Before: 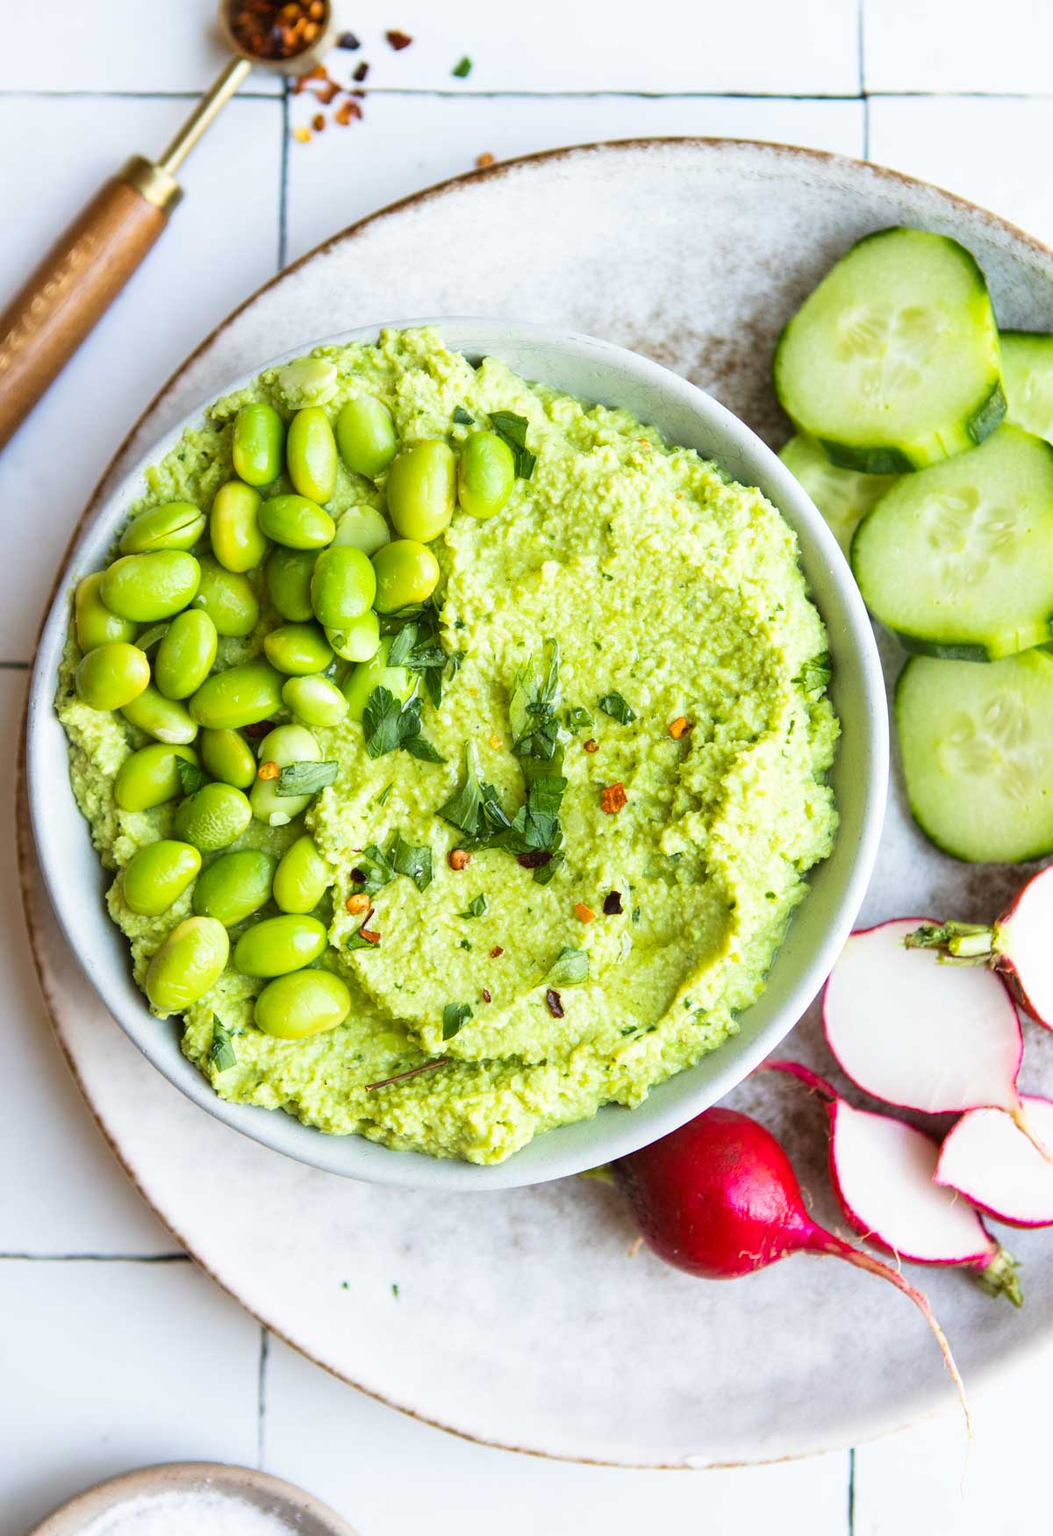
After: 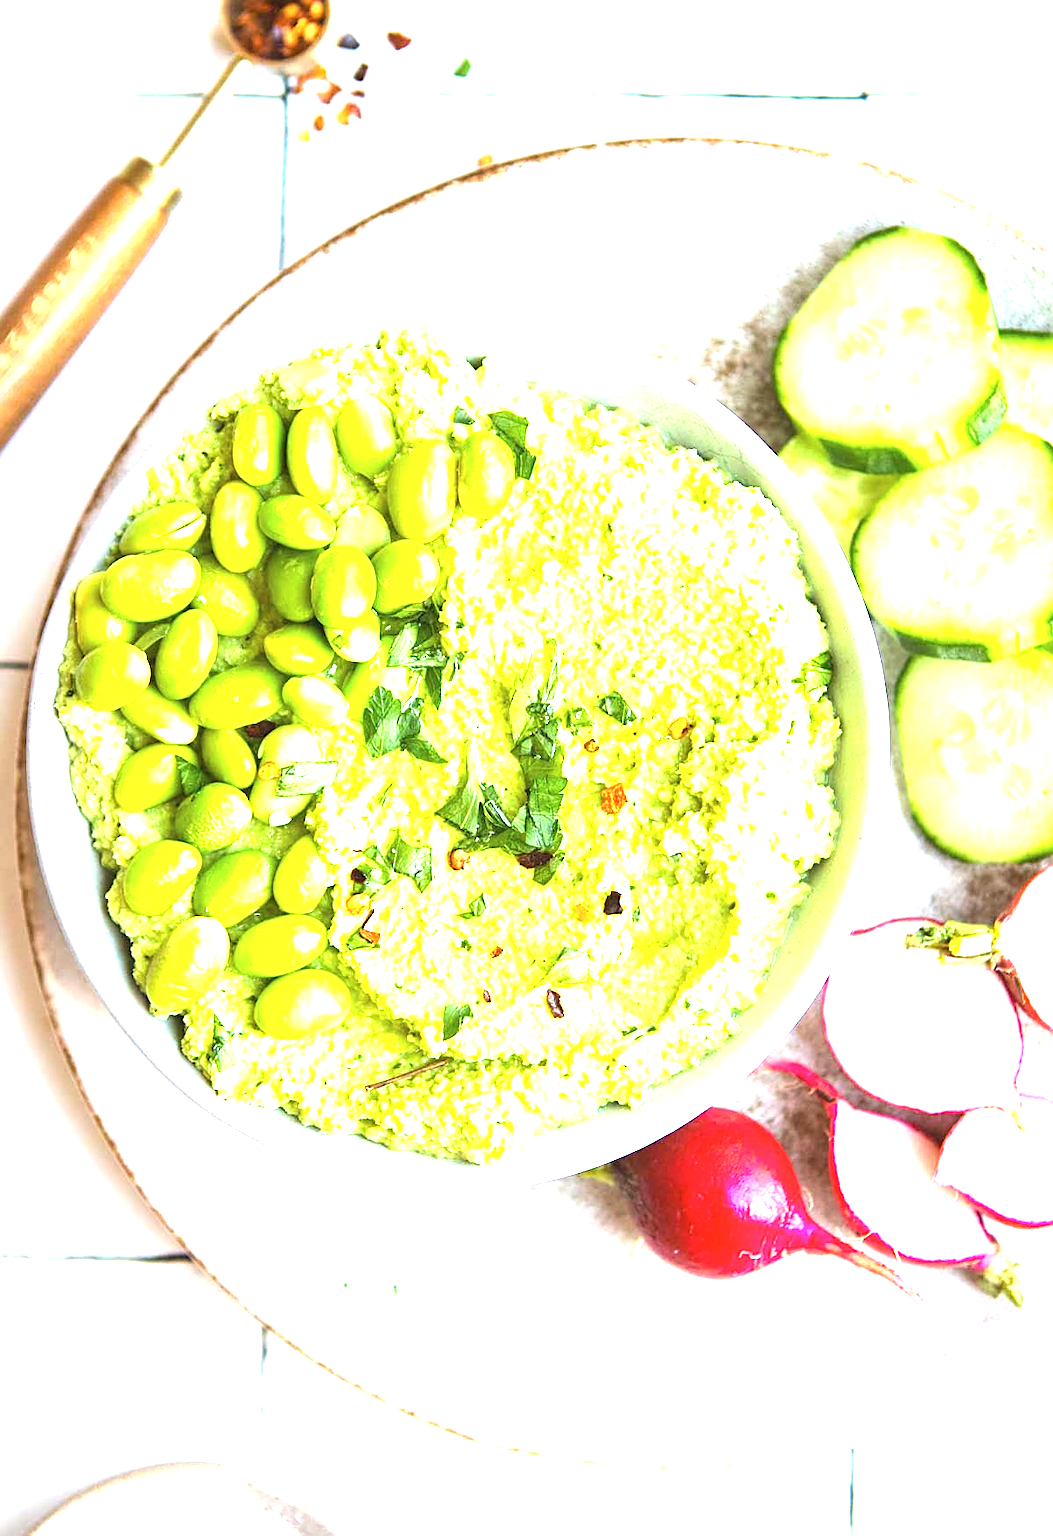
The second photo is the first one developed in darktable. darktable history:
contrast brightness saturation: contrast -0.099, saturation -0.083
exposure: exposure 1.992 EV, compensate exposure bias true, compensate highlight preservation false
sharpen: on, module defaults
